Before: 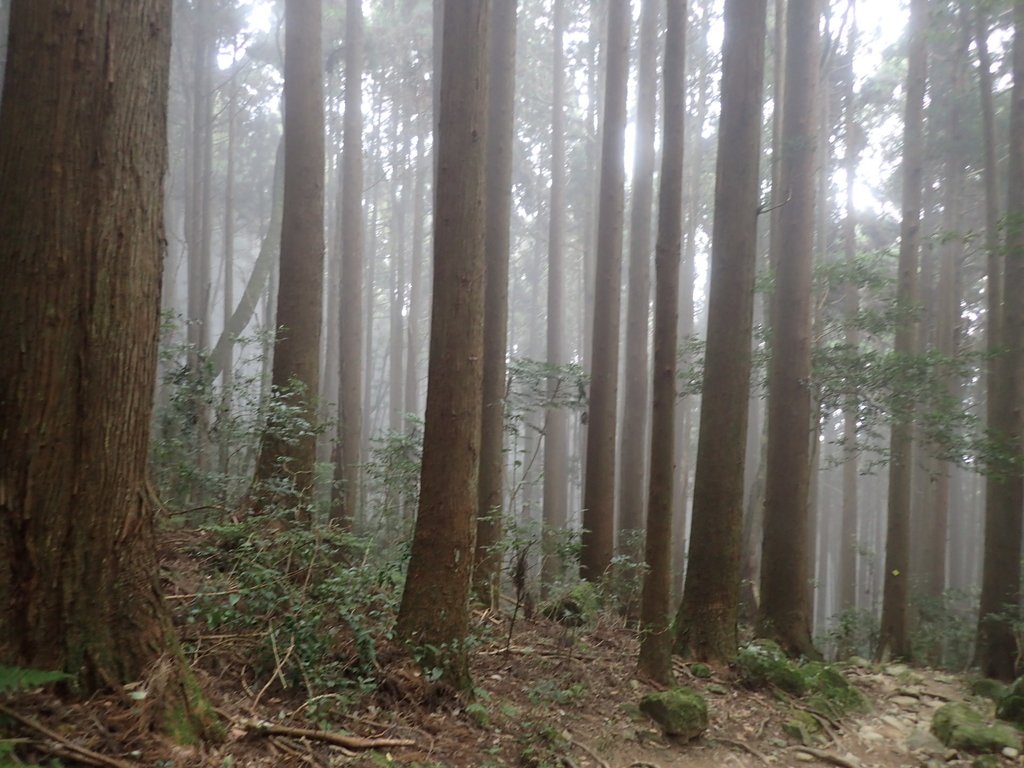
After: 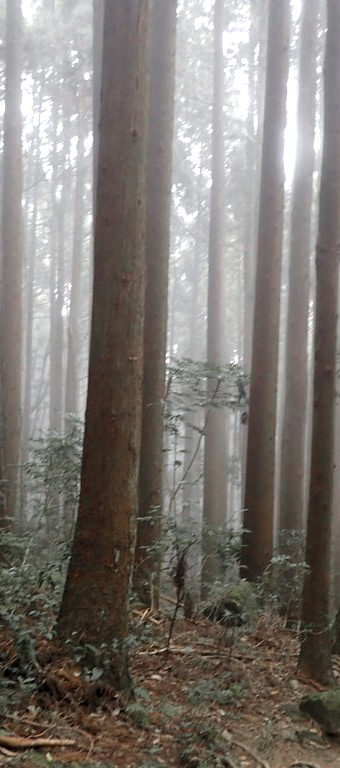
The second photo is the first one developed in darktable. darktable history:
color zones: curves: ch0 [(0, 0.48) (0.209, 0.398) (0.305, 0.332) (0.429, 0.493) (0.571, 0.5) (0.714, 0.5) (0.857, 0.5) (1, 0.48)]; ch1 [(0, 0.736) (0.143, 0.625) (0.225, 0.371) (0.429, 0.256) (0.571, 0.241) (0.714, 0.213) (0.857, 0.48) (1, 0.736)]; ch2 [(0, 0.448) (0.143, 0.498) (0.286, 0.5) (0.429, 0.5) (0.571, 0.5) (0.714, 0.5) (0.857, 0.5) (1, 0.448)]
levels: levels [0.055, 0.477, 0.9]
crop: left 33.242%, right 33.537%
